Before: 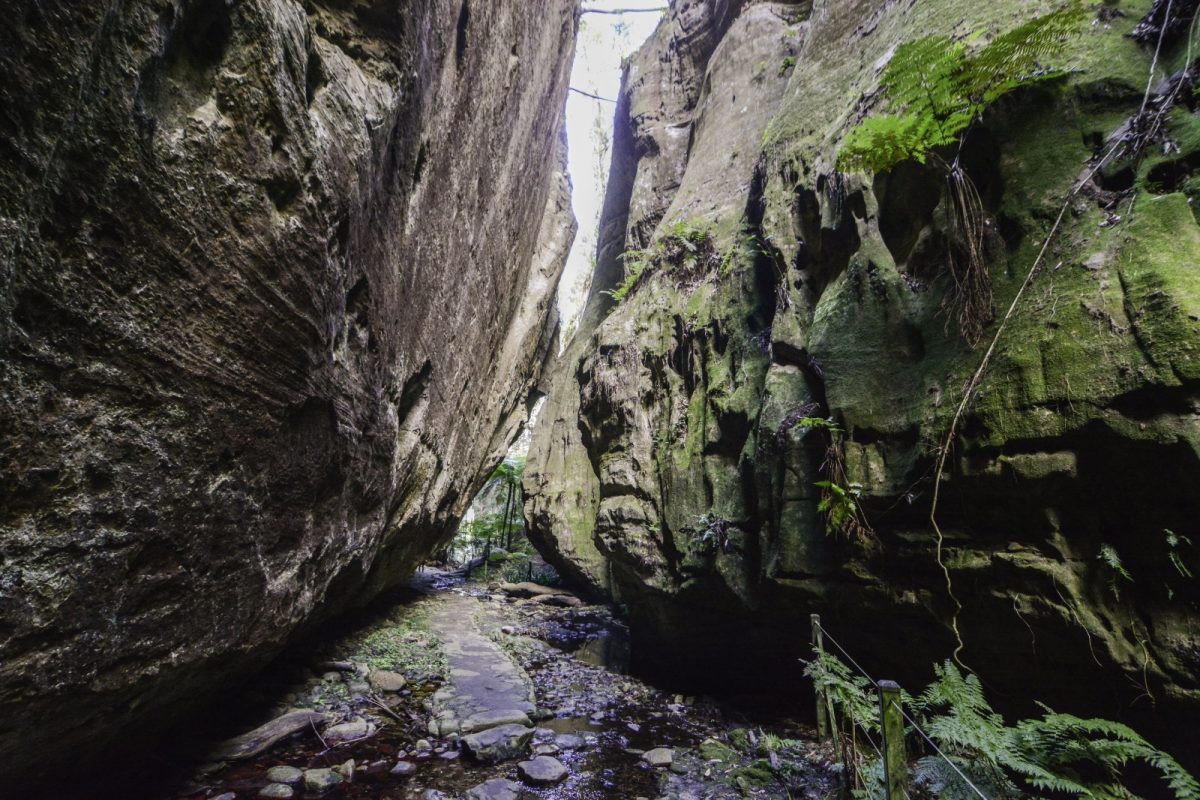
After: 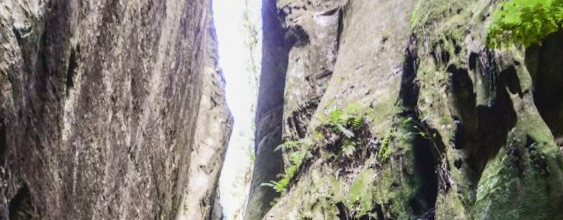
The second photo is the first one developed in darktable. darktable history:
color zones: curves: ch0 [(0, 0.5) (0.143, 0.5) (0.286, 0.5) (0.429, 0.5) (0.571, 0.5) (0.714, 0.476) (0.857, 0.5) (1, 0.5)]; ch2 [(0, 0.5) (0.143, 0.5) (0.286, 0.5) (0.429, 0.5) (0.571, 0.5) (0.714, 0.487) (0.857, 0.5) (1, 0.5)]
contrast brightness saturation: contrast 0.2, brightness 0.16, saturation 0.22
rotate and perspective: rotation -4.2°, shear 0.006, automatic cropping off
crop: left 28.64%, top 16.832%, right 26.637%, bottom 58.055%
